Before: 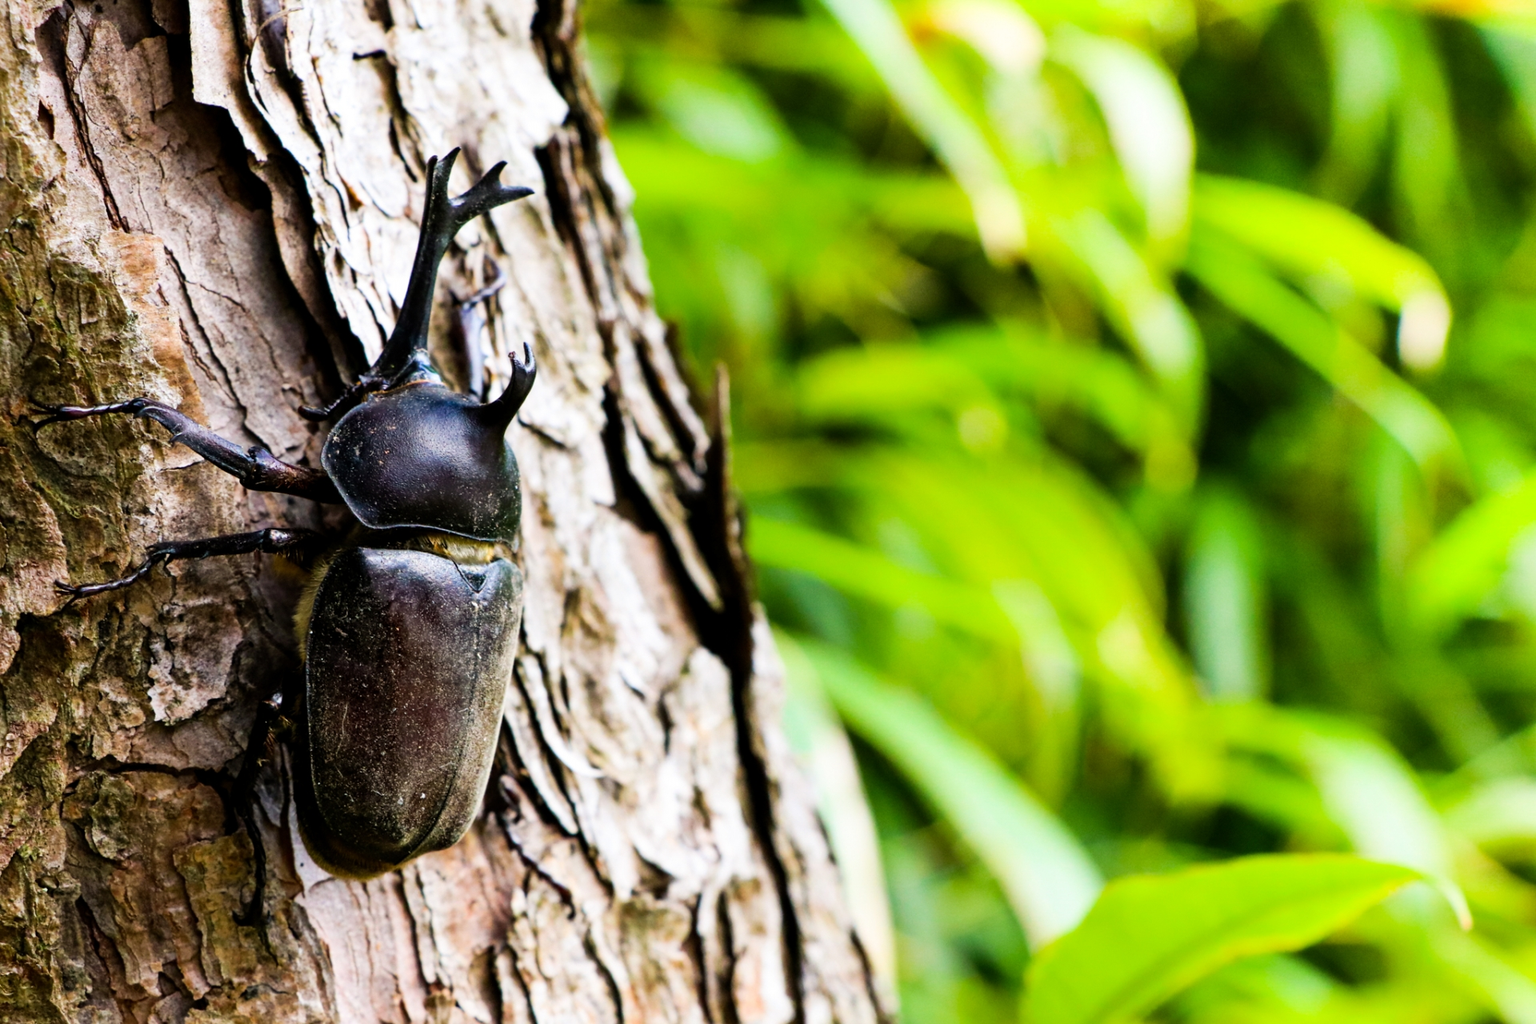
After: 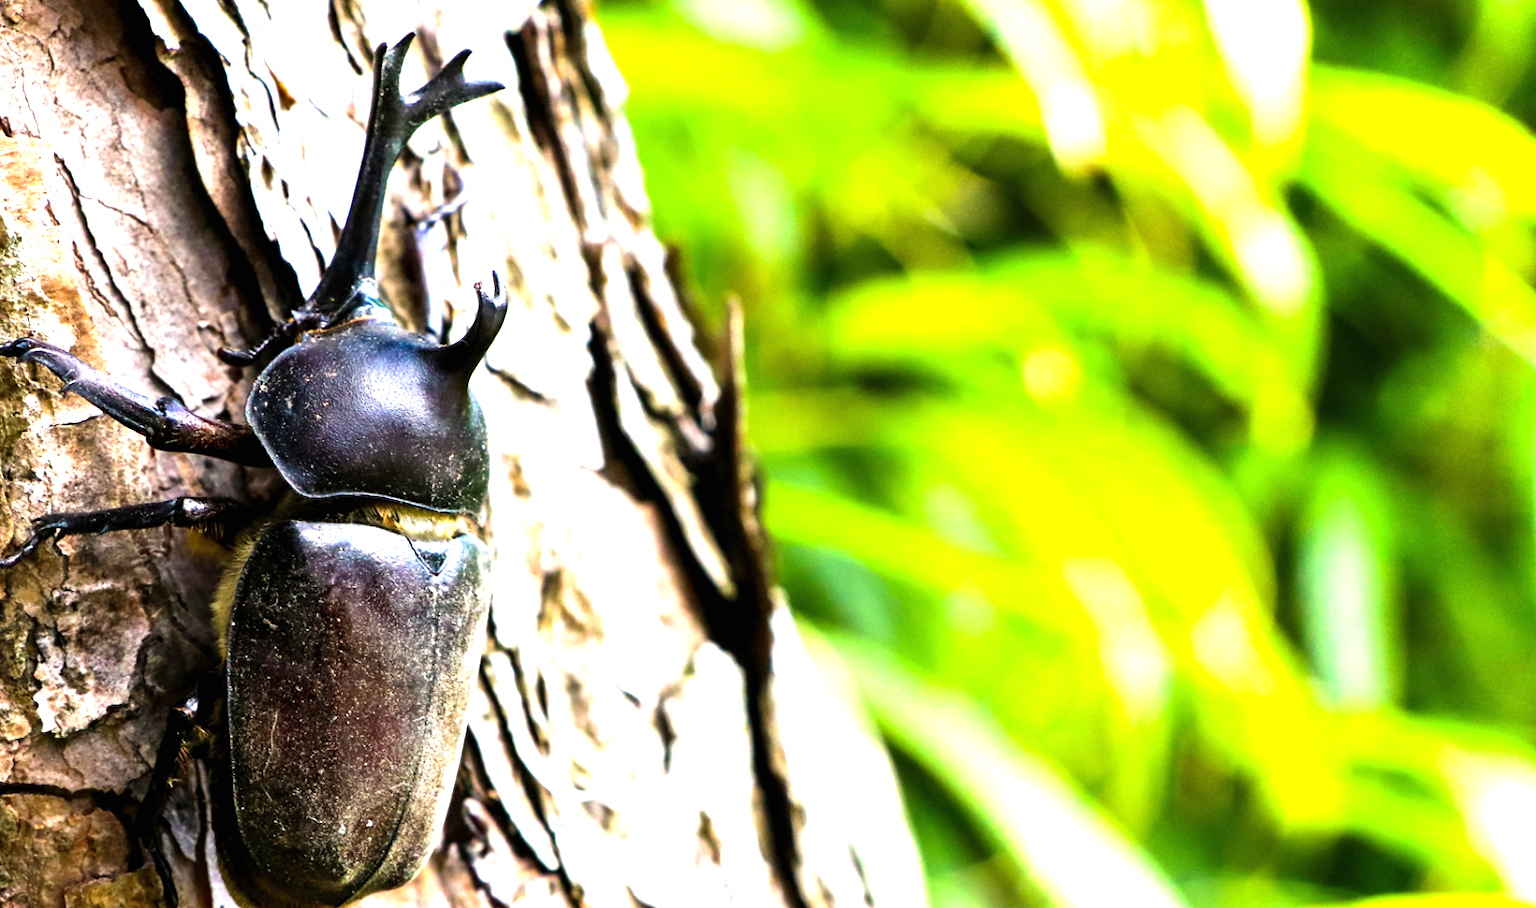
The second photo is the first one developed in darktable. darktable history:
crop: left 7.856%, top 11.836%, right 10.12%, bottom 15.387%
exposure: black level correction 0, exposure 1.2 EV, compensate exposure bias true, compensate highlight preservation false
